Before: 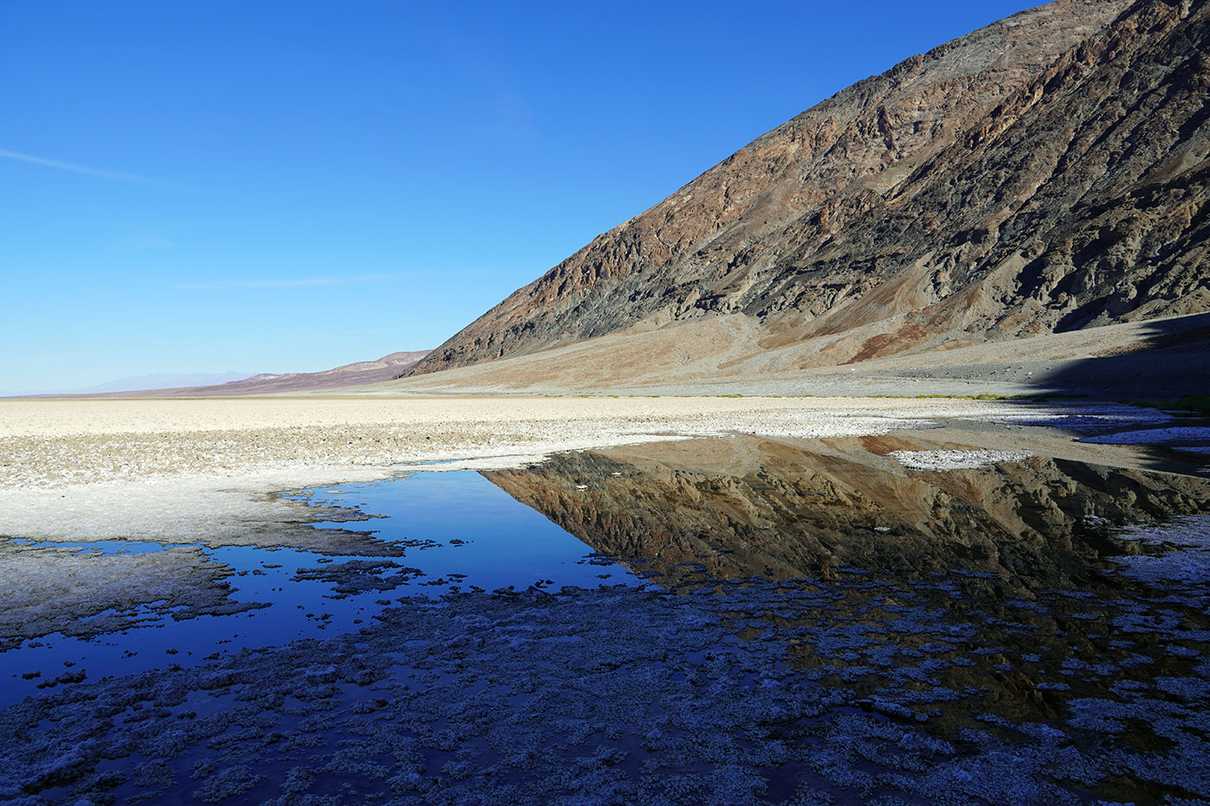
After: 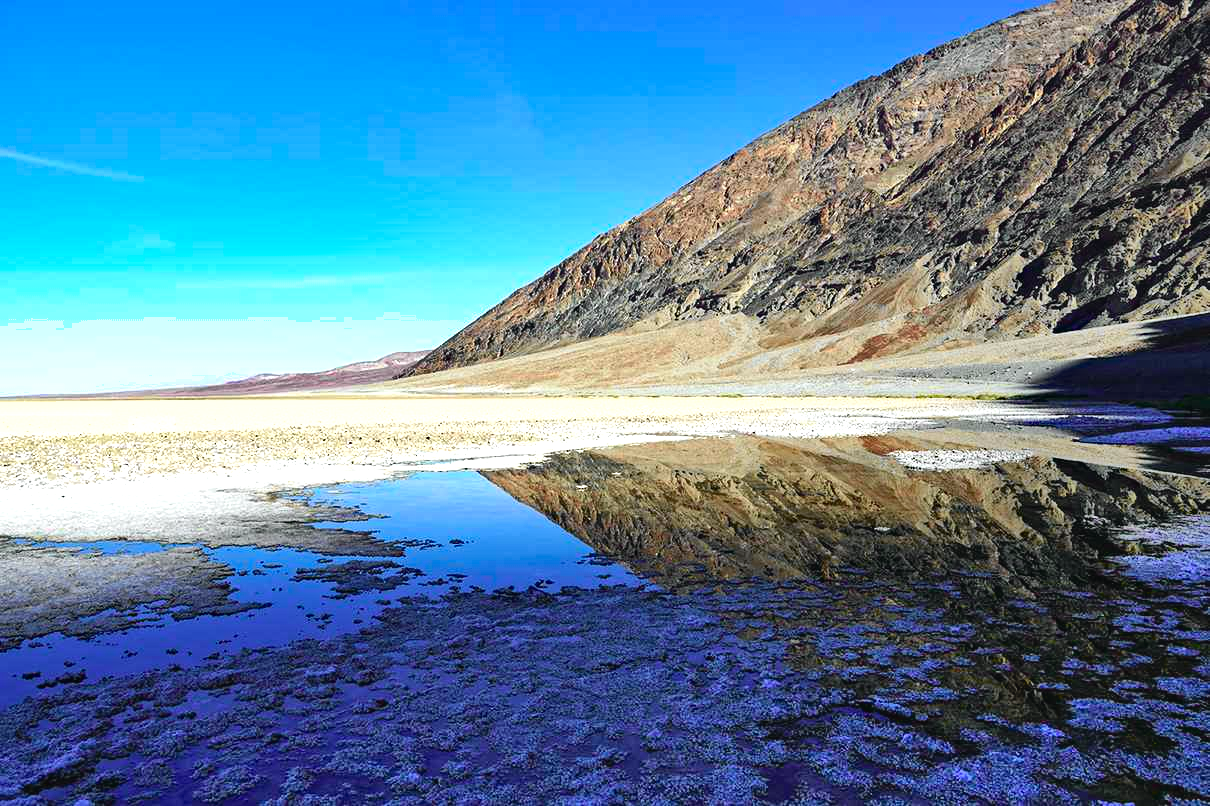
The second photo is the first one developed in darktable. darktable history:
shadows and highlights: shadows 60, soften with gaussian
exposure: exposure 0.669 EV, compensate highlight preservation false
tone curve: curves: ch0 [(0, 0.015) (0.037, 0.032) (0.131, 0.113) (0.275, 0.26) (0.497, 0.505) (0.617, 0.643) (0.704, 0.735) (0.813, 0.842) (0.911, 0.931) (0.997, 1)]; ch1 [(0, 0) (0.301, 0.3) (0.444, 0.438) (0.493, 0.494) (0.501, 0.5) (0.534, 0.543) (0.582, 0.605) (0.658, 0.687) (0.746, 0.79) (1, 1)]; ch2 [(0, 0) (0.246, 0.234) (0.36, 0.356) (0.415, 0.426) (0.476, 0.492) (0.502, 0.499) (0.525, 0.517) (0.533, 0.534) (0.586, 0.598) (0.634, 0.643) (0.706, 0.717) (0.853, 0.83) (1, 0.951)], color space Lab, independent channels, preserve colors none
haze removal: compatibility mode true, adaptive false
